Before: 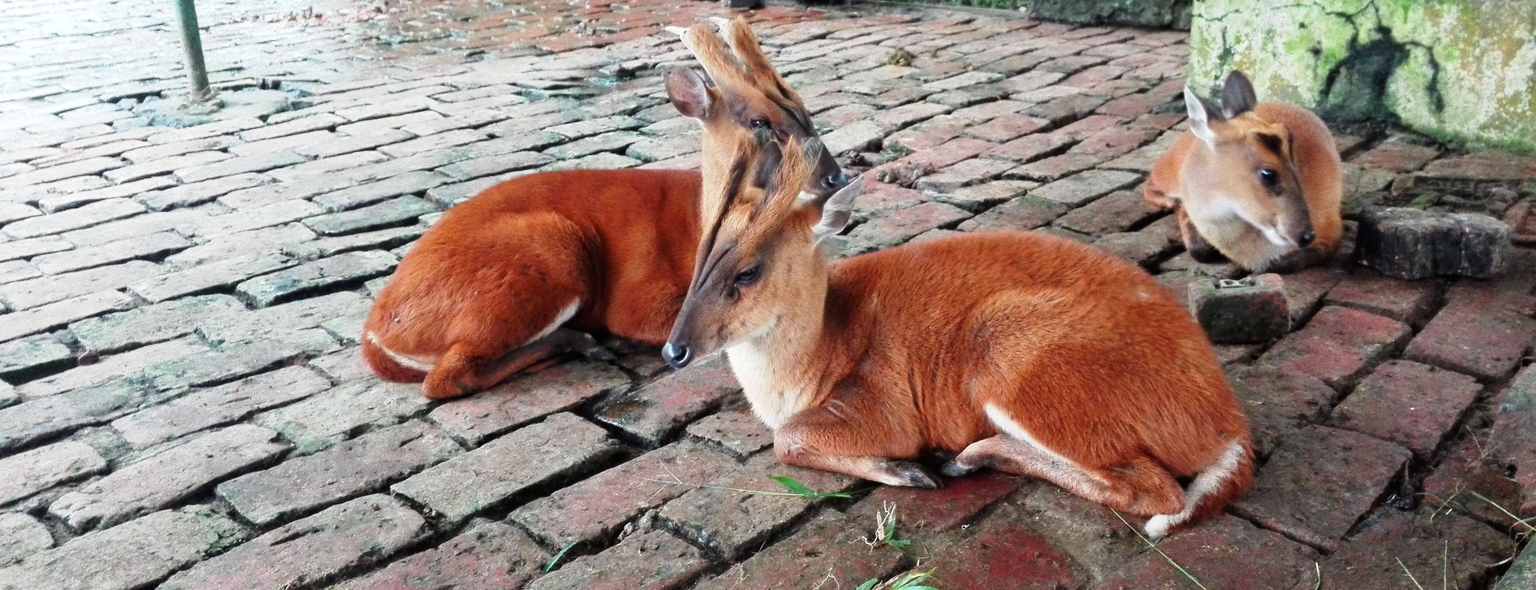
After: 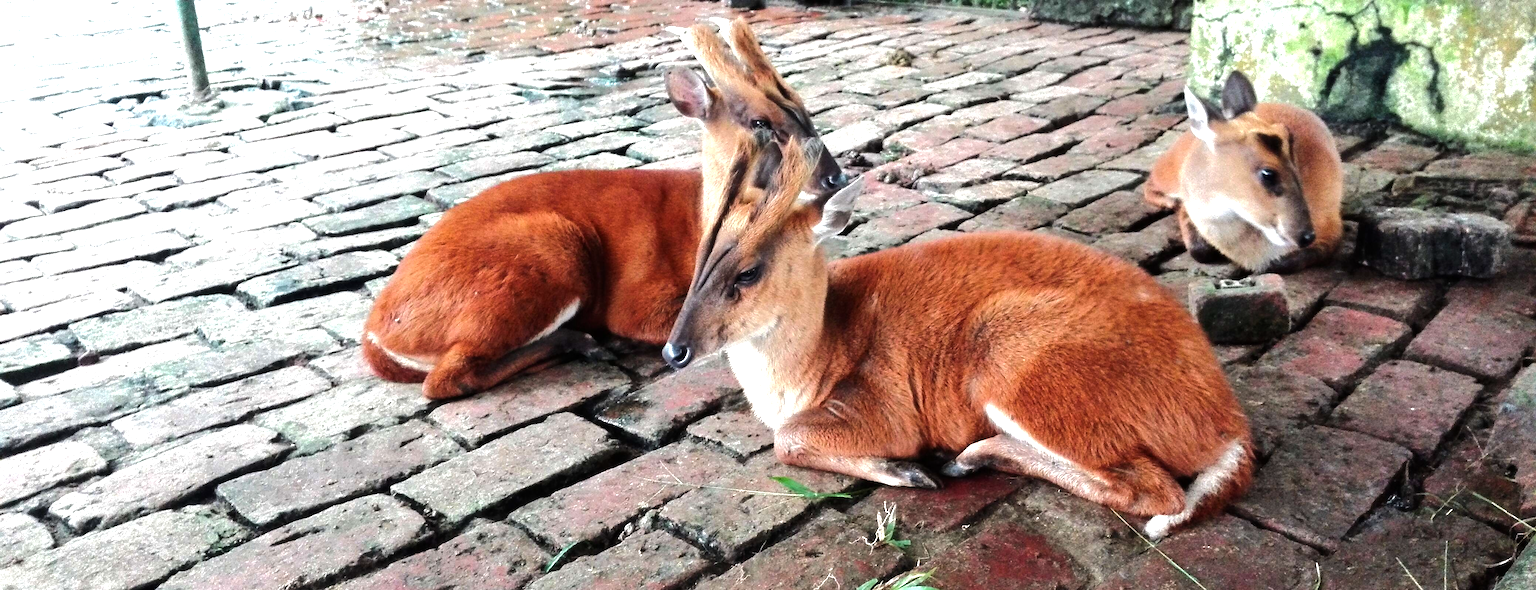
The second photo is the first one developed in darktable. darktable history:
tone equalizer: -8 EV -0.75 EV, -7 EV -0.7 EV, -6 EV -0.6 EV, -5 EV -0.4 EV, -3 EV 0.4 EV, -2 EV 0.6 EV, -1 EV 0.7 EV, +0 EV 0.75 EV, edges refinement/feathering 500, mask exposure compensation -1.57 EV, preserve details no
base curve: curves: ch0 [(0, 0) (0.235, 0.266) (0.503, 0.496) (0.786, 0.72) (1, 1)]
